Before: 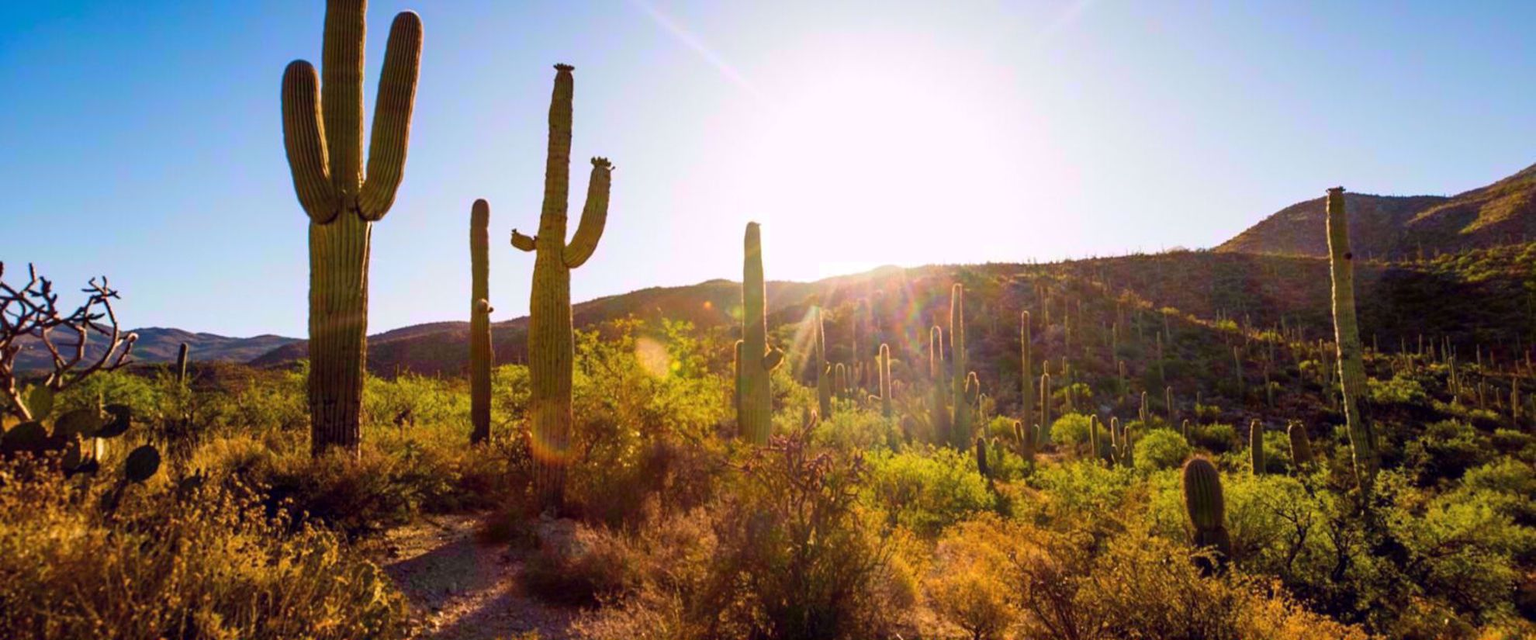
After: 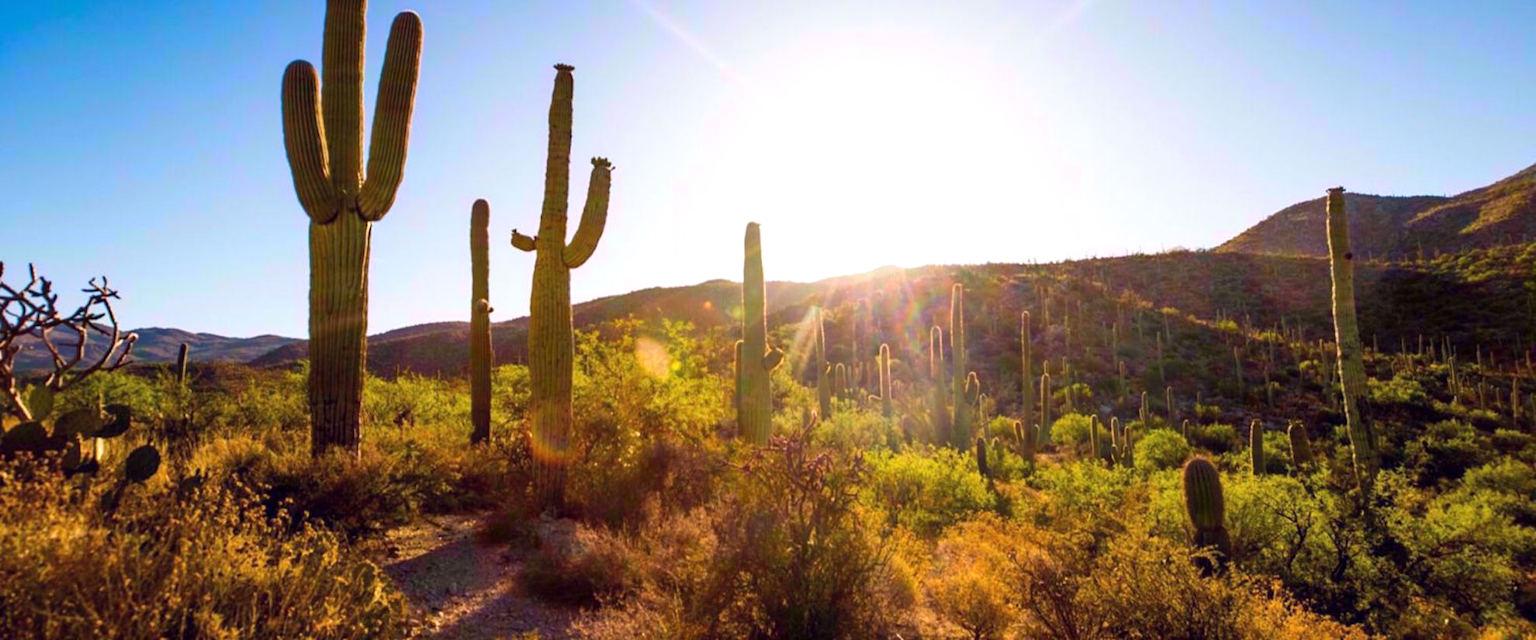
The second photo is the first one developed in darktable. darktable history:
exposure: exposure 0.189 EV, compensate highlight preservation false
